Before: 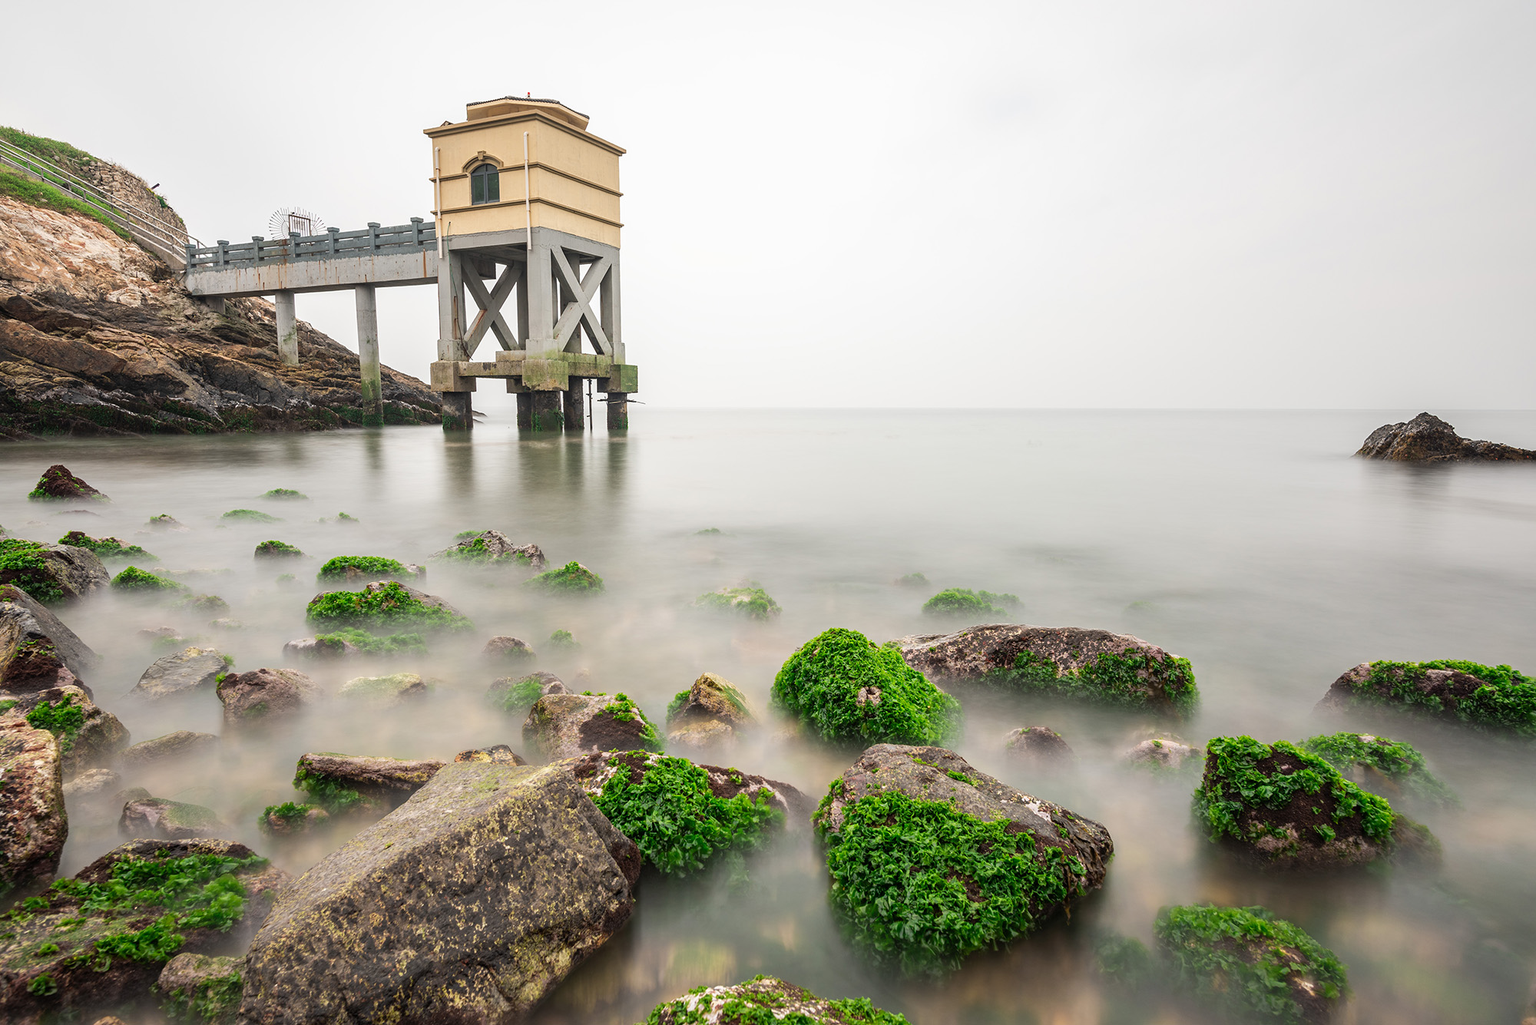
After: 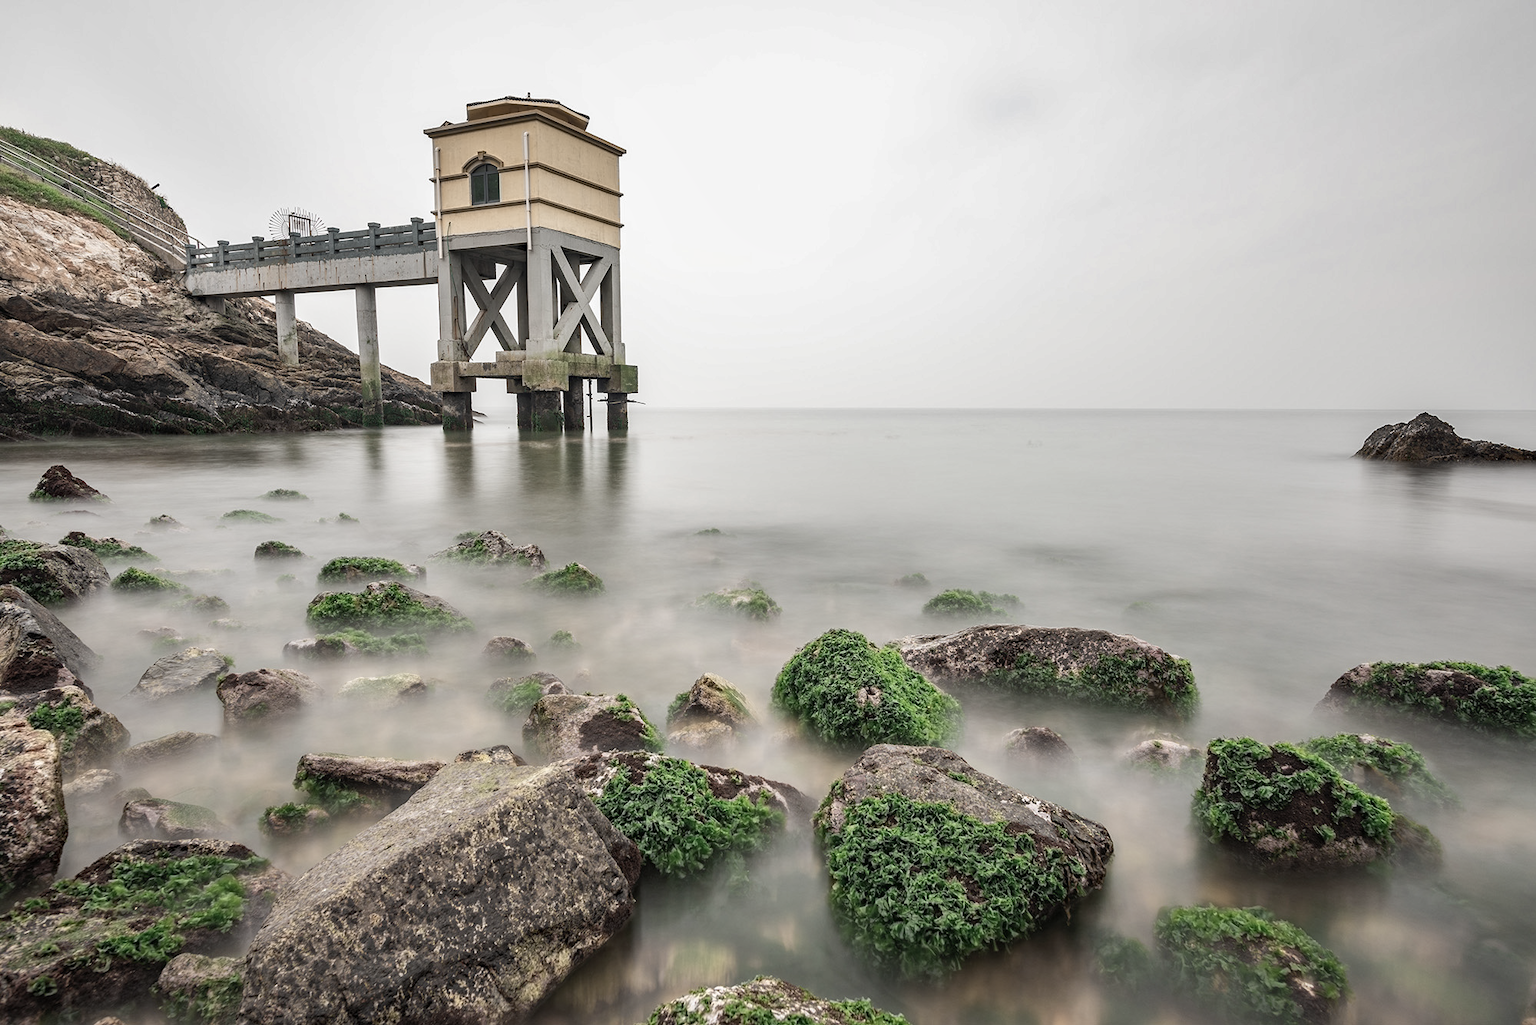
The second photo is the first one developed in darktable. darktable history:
shadows and highlights: shadows 12, white point adjustment 1.2, soften with gaussian
local contrast: highlights 100%, shadows 100%, detail 120%, midtone range 0.2
haze removal: strength 0.29, distance 0.25, compatibility mode true, adaptive false
defringe: on, module defaults
vibrance: on, module defaults
raw denoise: noise threshold 0.006, x [[0, 0.25, 0.5, 0.75, 1] ×4]
contrast brightness saturation: contrast -0.05, saturation -0.41
